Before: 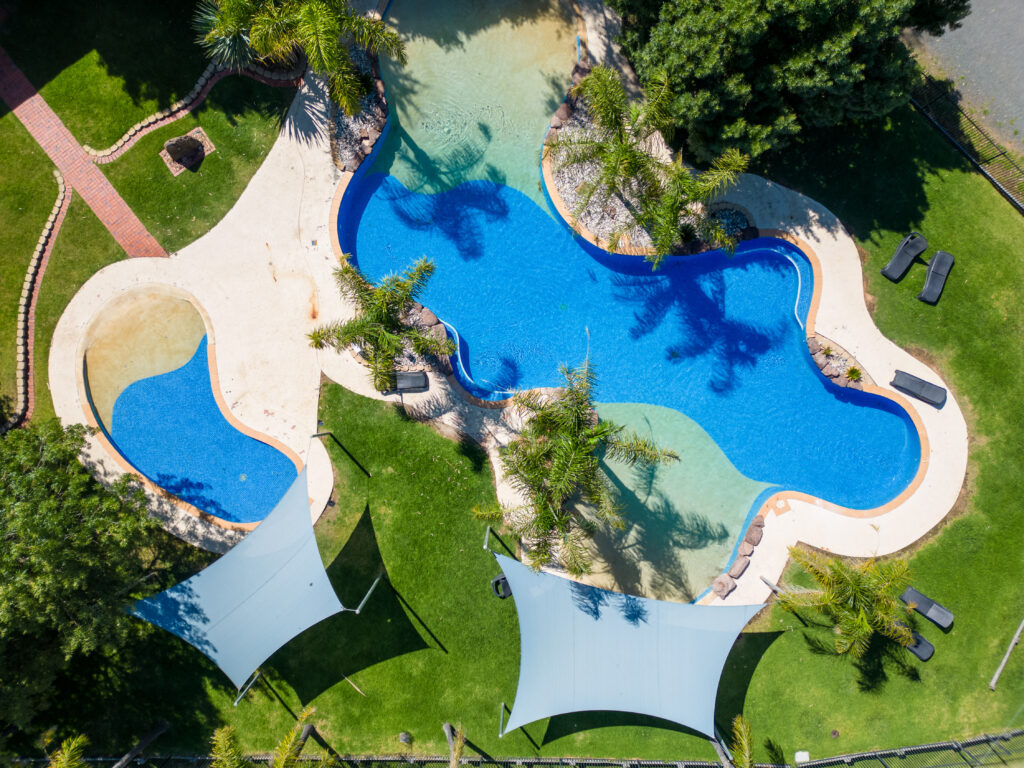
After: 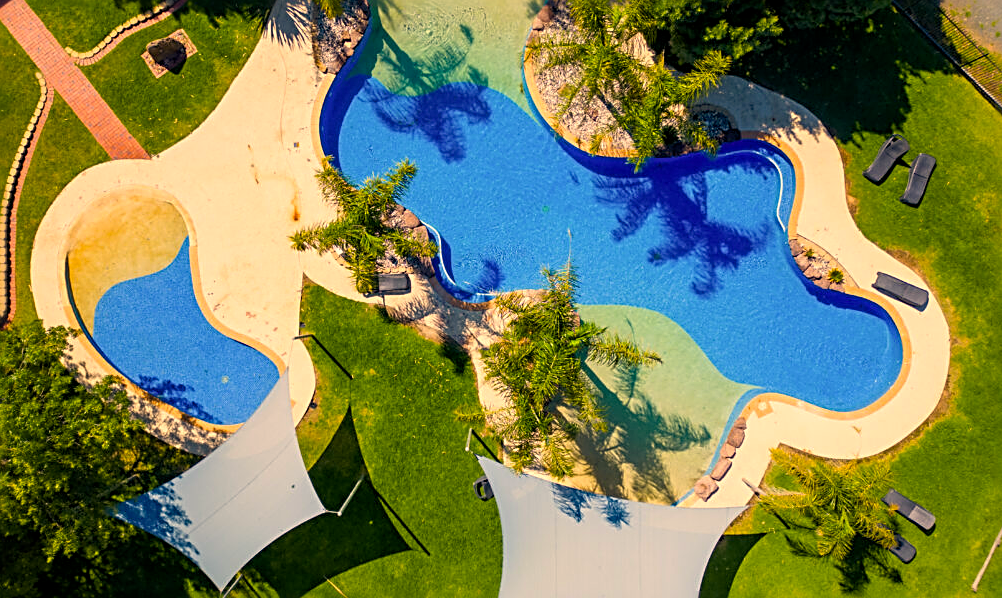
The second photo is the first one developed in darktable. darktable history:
color balance rgb: perceptual saturation grading › global saturation 30%, global vibrance 20%
sharpen: radius 2.543, amount 0.636
color correction: highlights a* 15, highlights b* 31.55
crop and rotate: left 1.814%, top 12.818%, right 0.25%, bottom 9.225%
exposure: black level correction 0.001, compensate highlight preservation false
